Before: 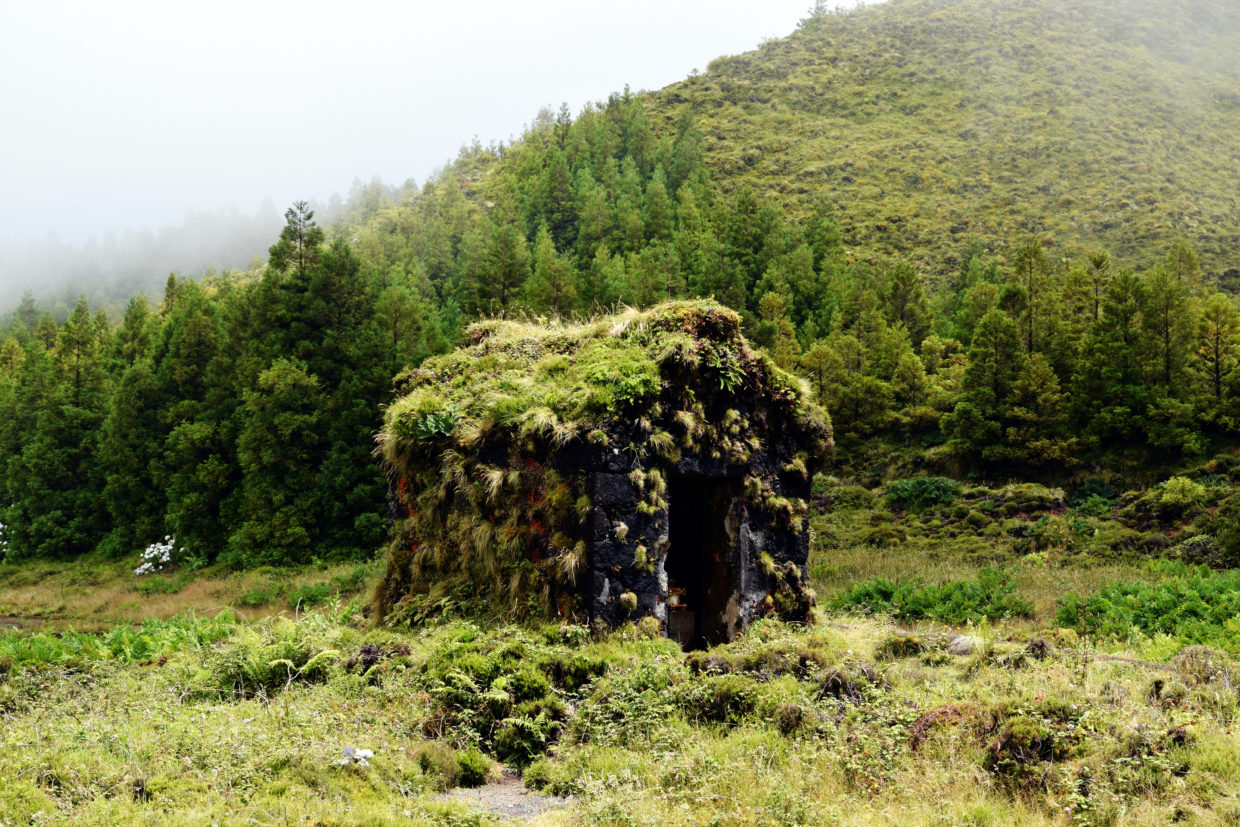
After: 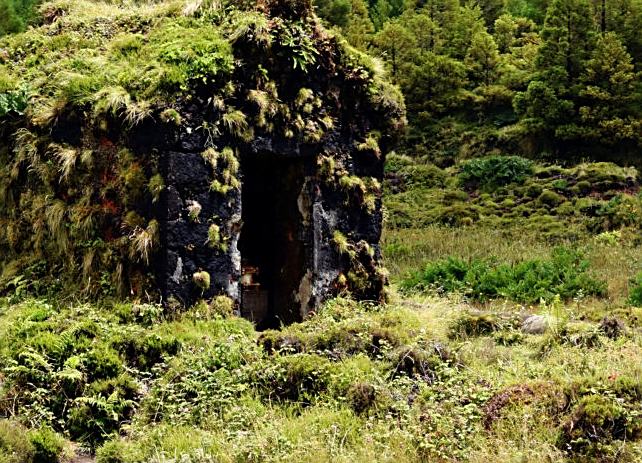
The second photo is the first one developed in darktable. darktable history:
shadows and highlights: radius 108.52, shadows 40.68, highlights -72.88, low approximation 0.01, soften with gaussian
crop: left 34.479%, top 38.822%, right 13.718%, bottom 5.172%
sharpen: radius 1.967
